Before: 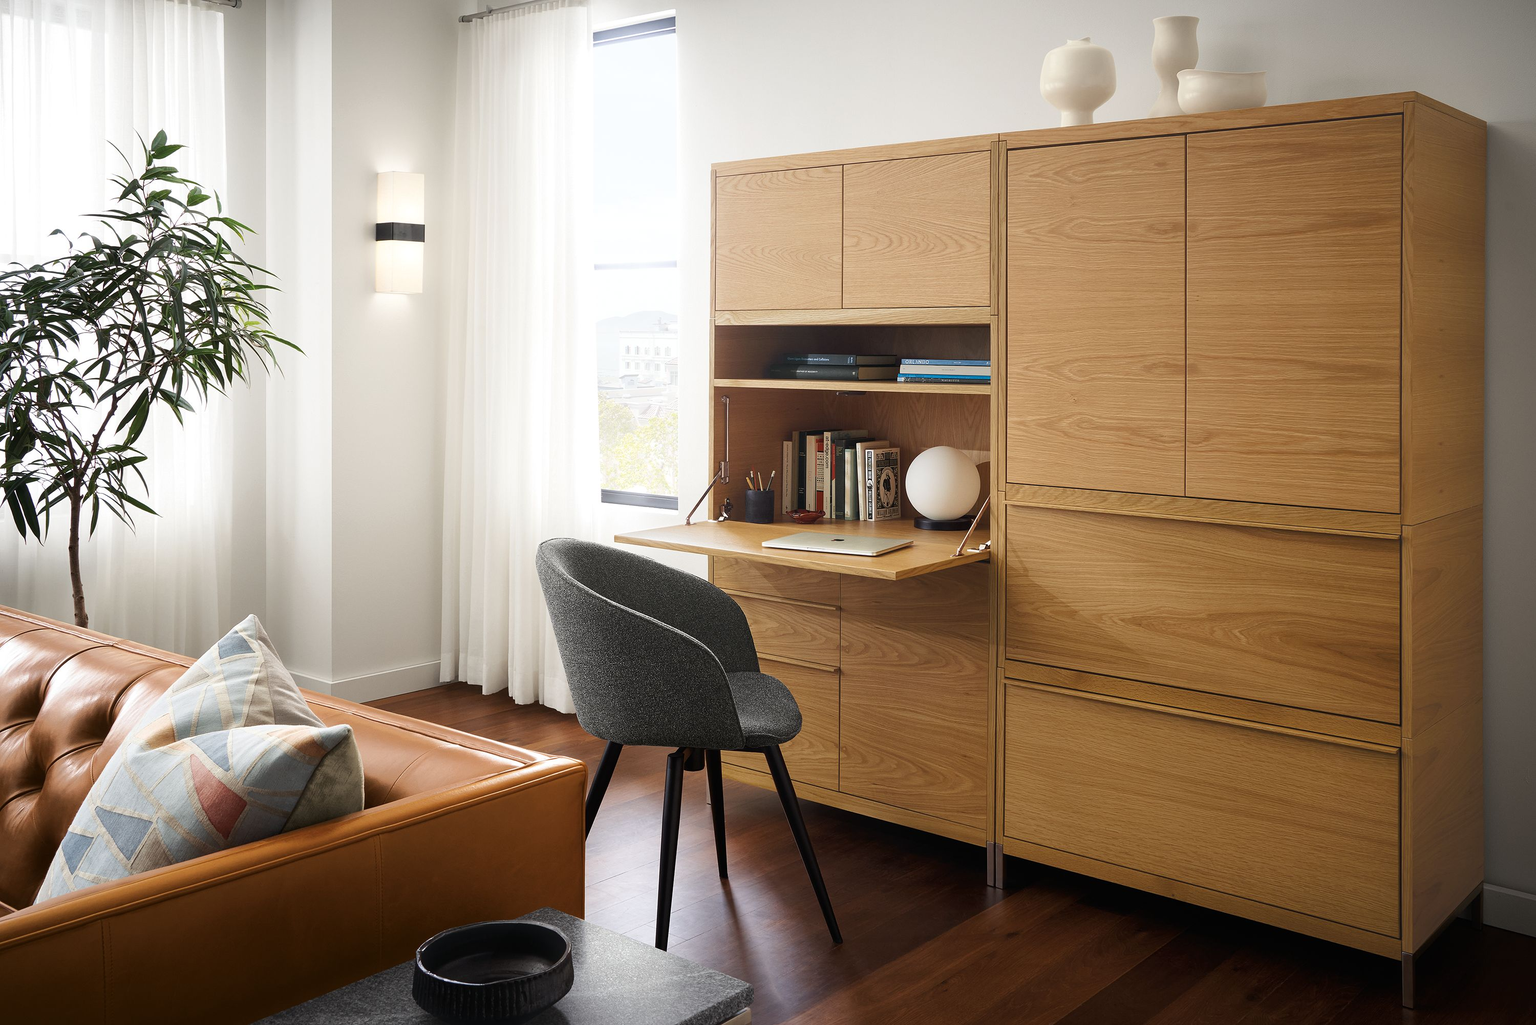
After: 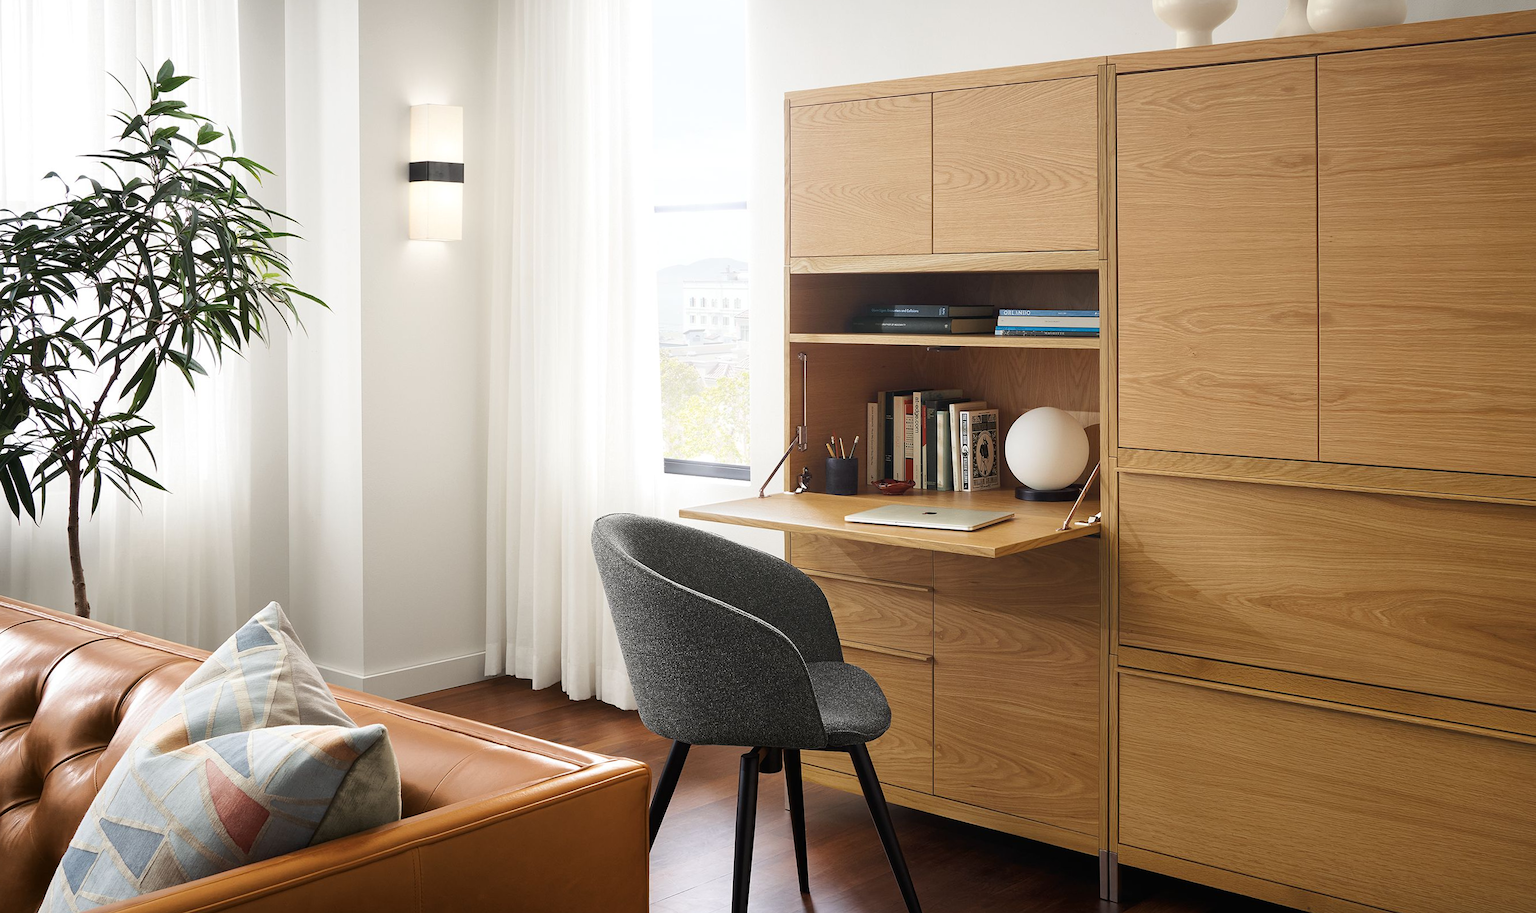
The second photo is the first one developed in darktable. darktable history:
rotate and perspective: rotation -0.45°, automatic cropping original format, crop left 0.008, crop right 0.992, crop top 0.012, crop bottom 0.988
crop: top 7.49%, right 9.717%, bottom 11.943%
